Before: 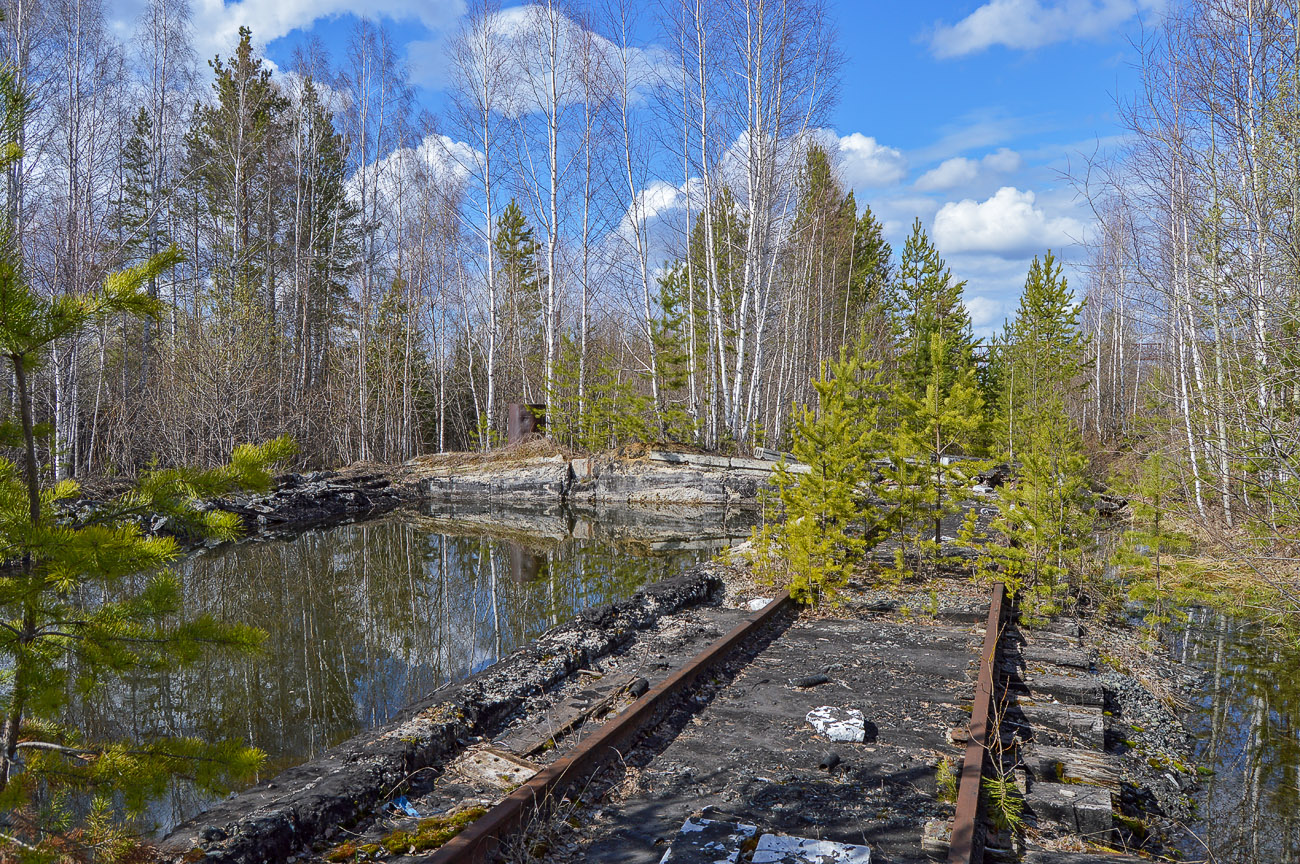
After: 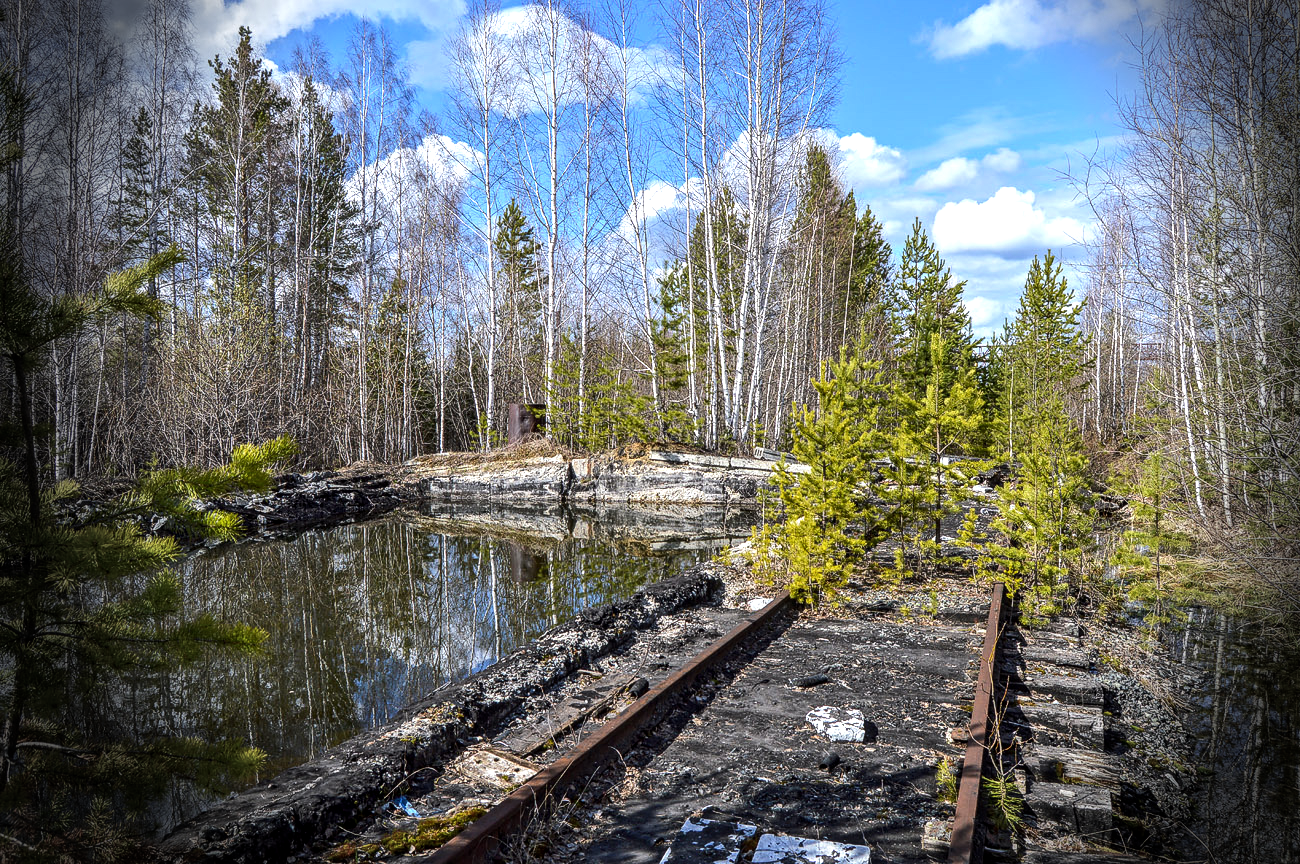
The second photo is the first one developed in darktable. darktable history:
vignetting: fall-off start 76.42%, fall-off radius 27.36%, brightness -0.872, center (0.037, -0.09), width/height ratio 0.971
tone equalizer: -8 EV -0.75 EV, -7 EV -0.7 EV, -6 EV -0.6 EV, -5 EV -0.4 EV, -3 EV 0.4 EV, -2 EV 0.6 EV, -1 EV 0.7 EV, +0 EV 0.75 EV, edges refinement/feathering 500, mask exposure compensation -1.57 EV, preserve details no
local contrast: on, module defaults
